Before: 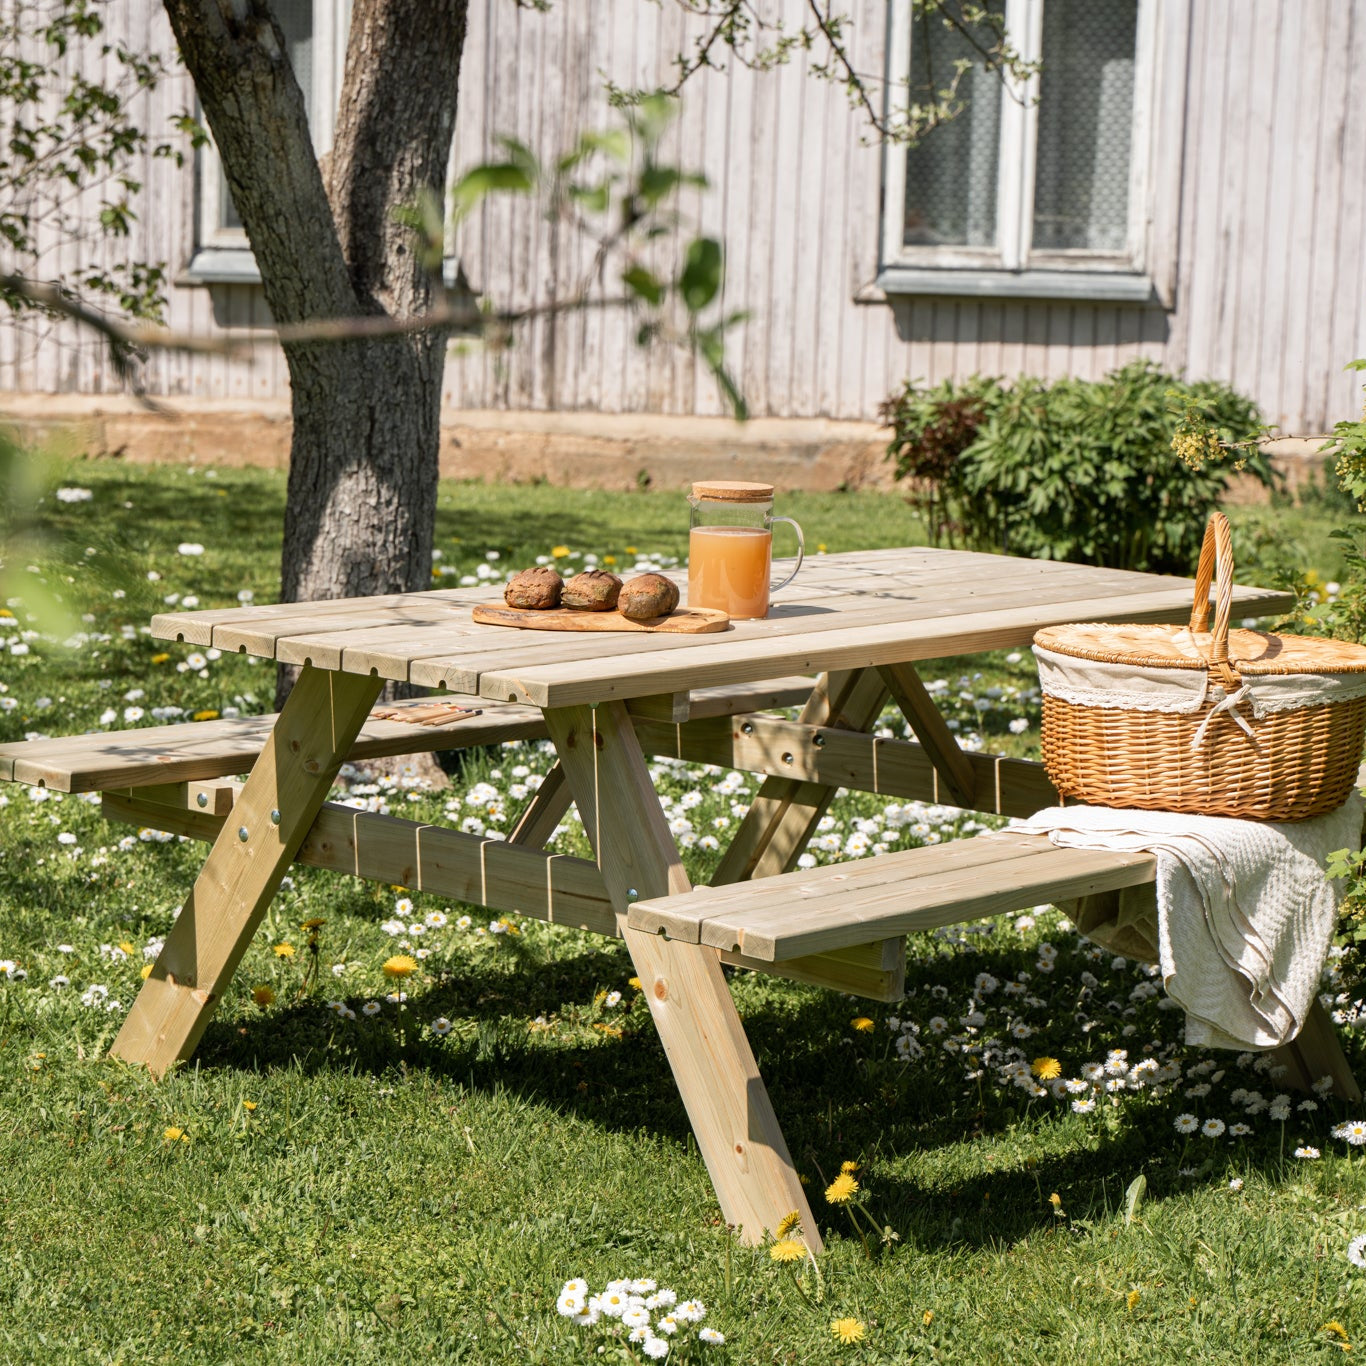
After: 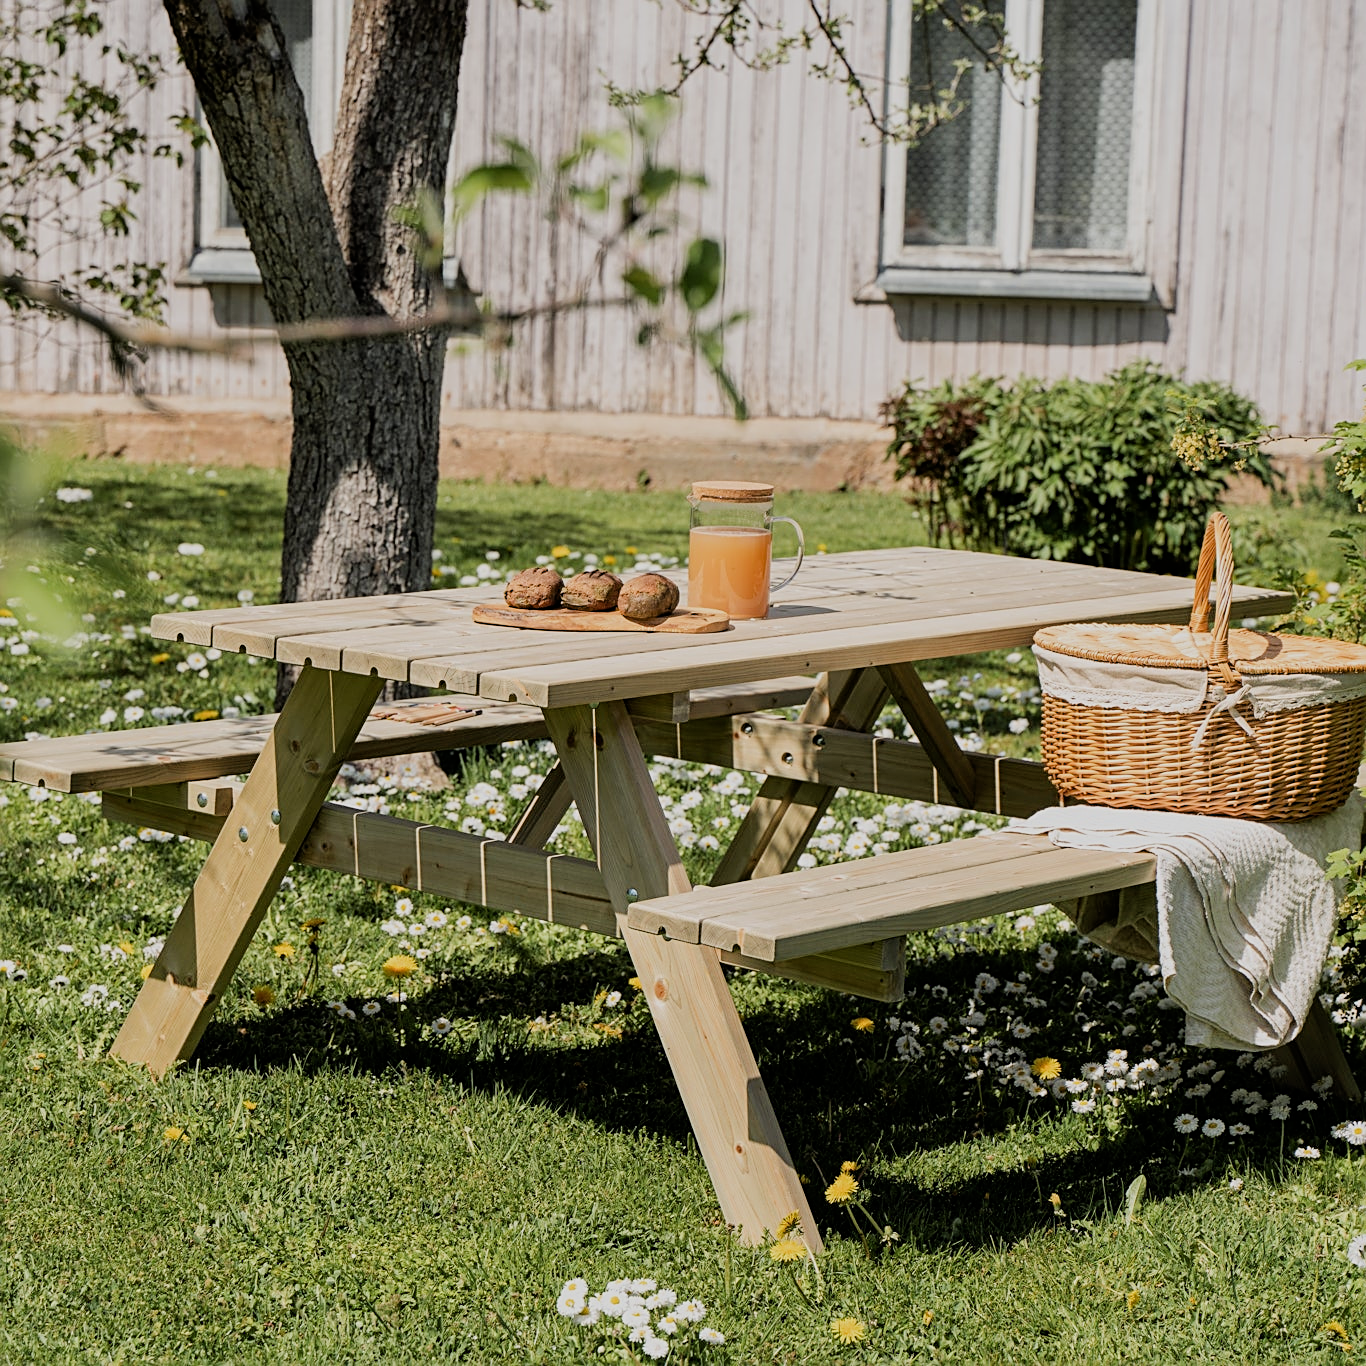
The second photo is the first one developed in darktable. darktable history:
sharpen: amount 0.577
filmic rgb: black relative exposure -7.65 EV, white relative exposure 4.56 EV, hardness 3.61
